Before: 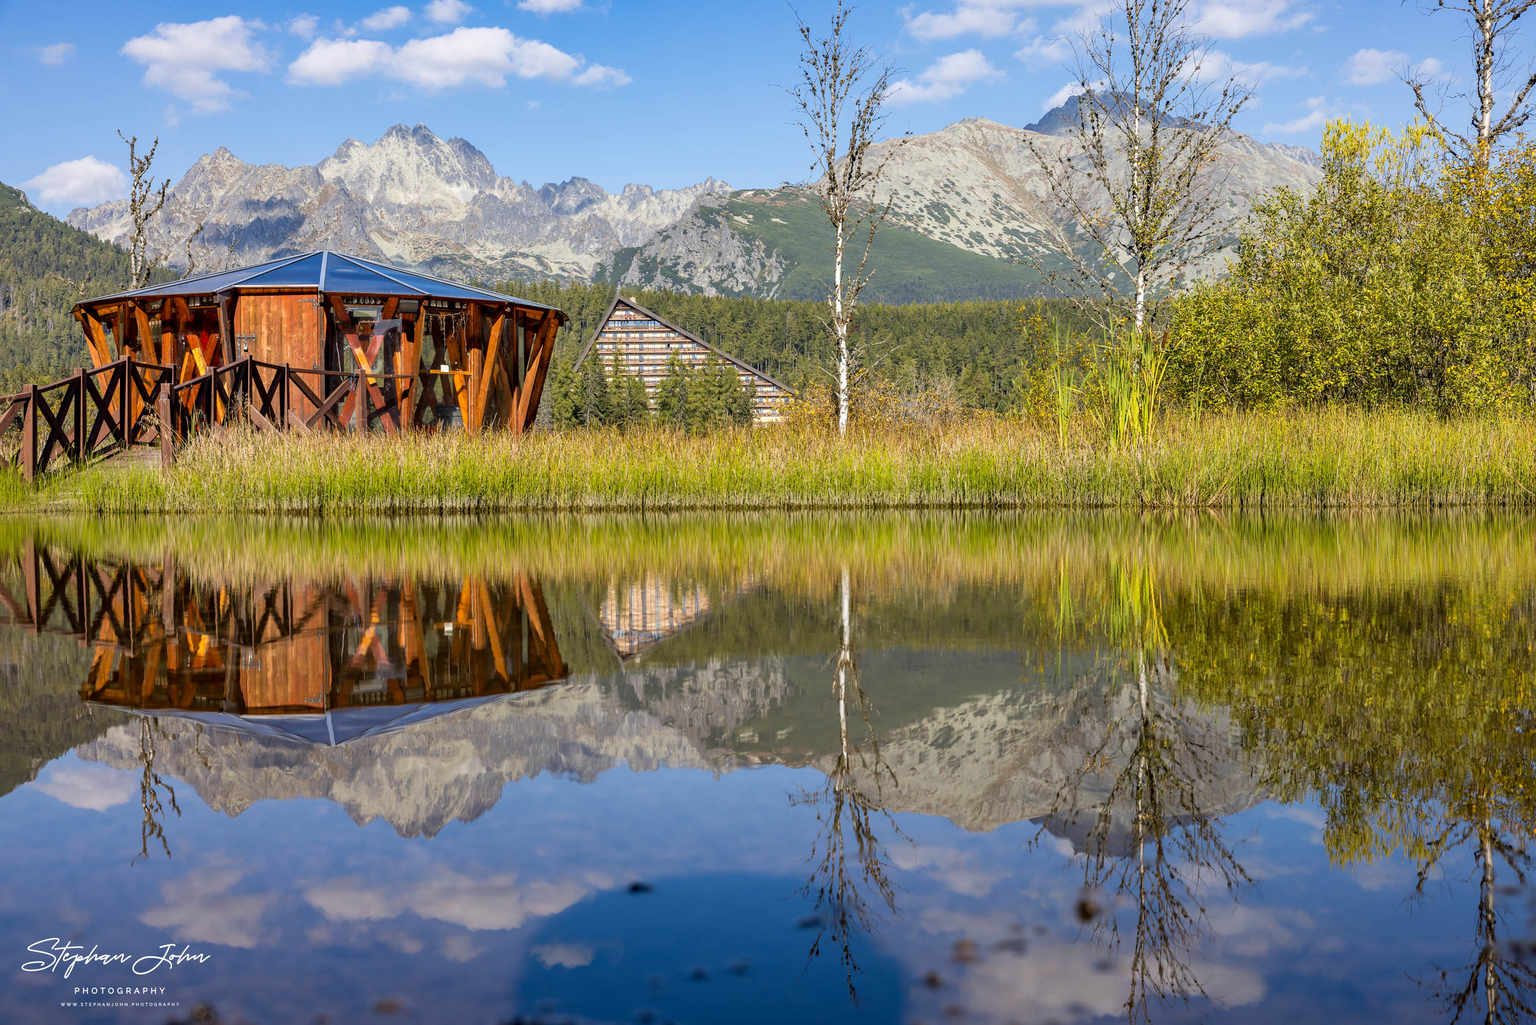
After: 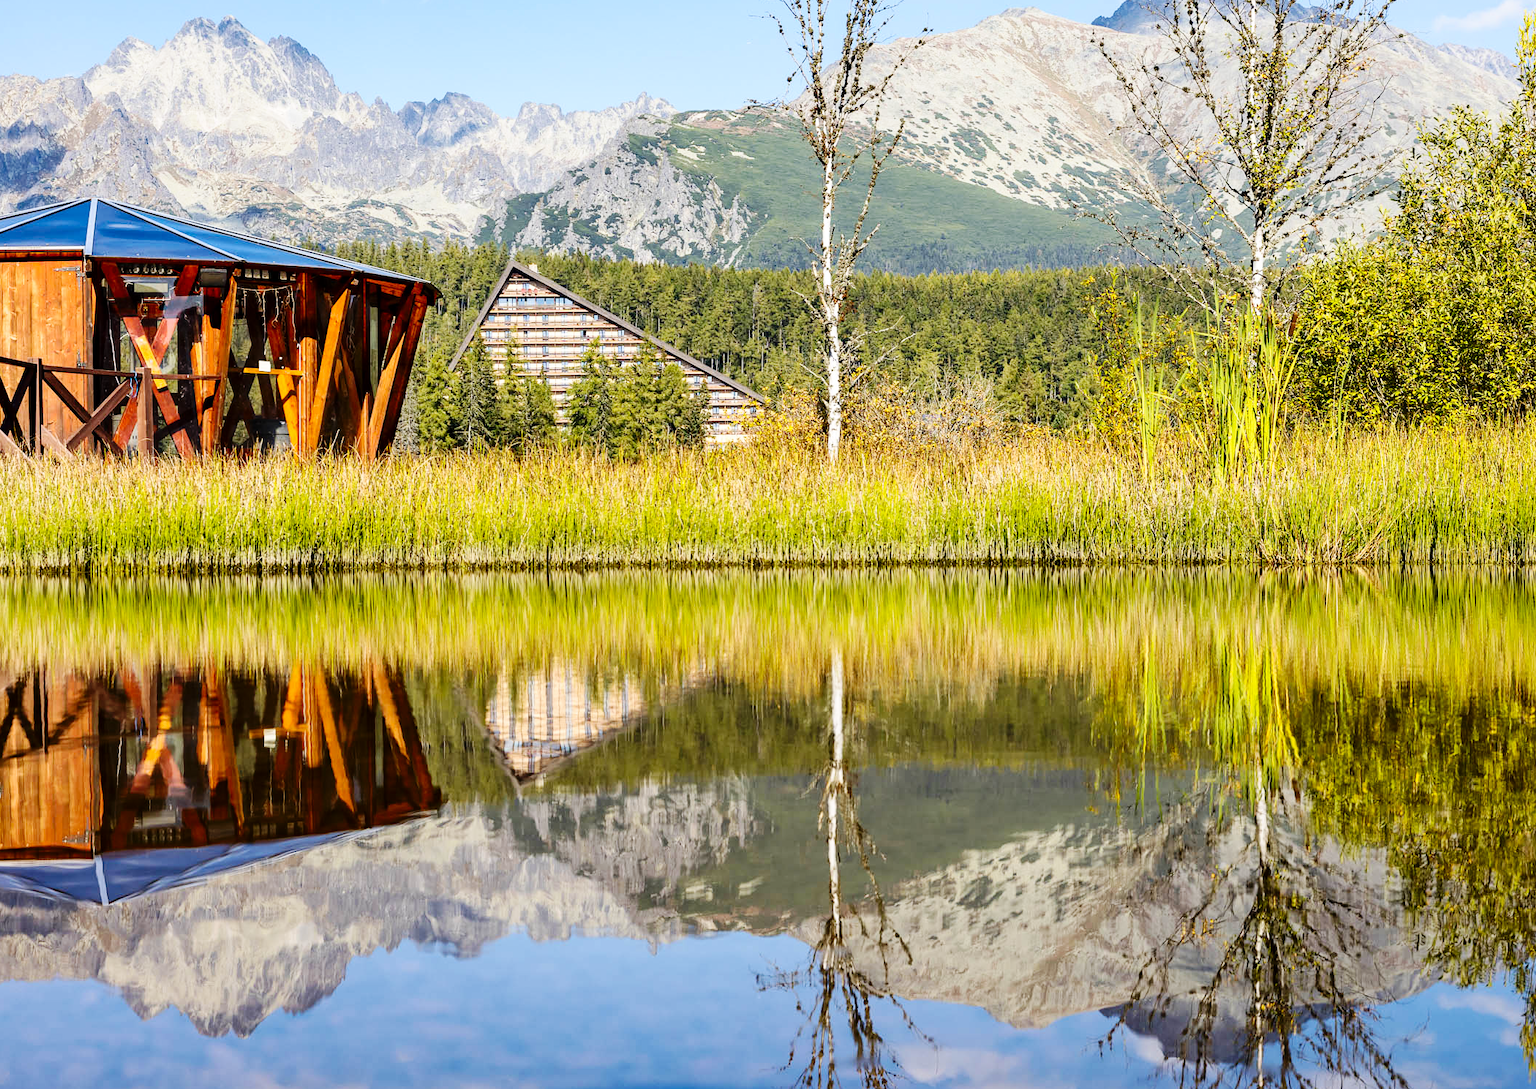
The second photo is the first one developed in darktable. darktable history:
contrast brightness saturation: contrast 0.141
crop and rotate: left 16.921%, top 10.945%, right 13.049%, bottom 14.6%
base curve: curves: ch0 [(0, 0) (0.036, 0.025) (0.121, 0.166) (0.206, 0.329) (0.605, 0.79) (1, 1)], preserve colors none
